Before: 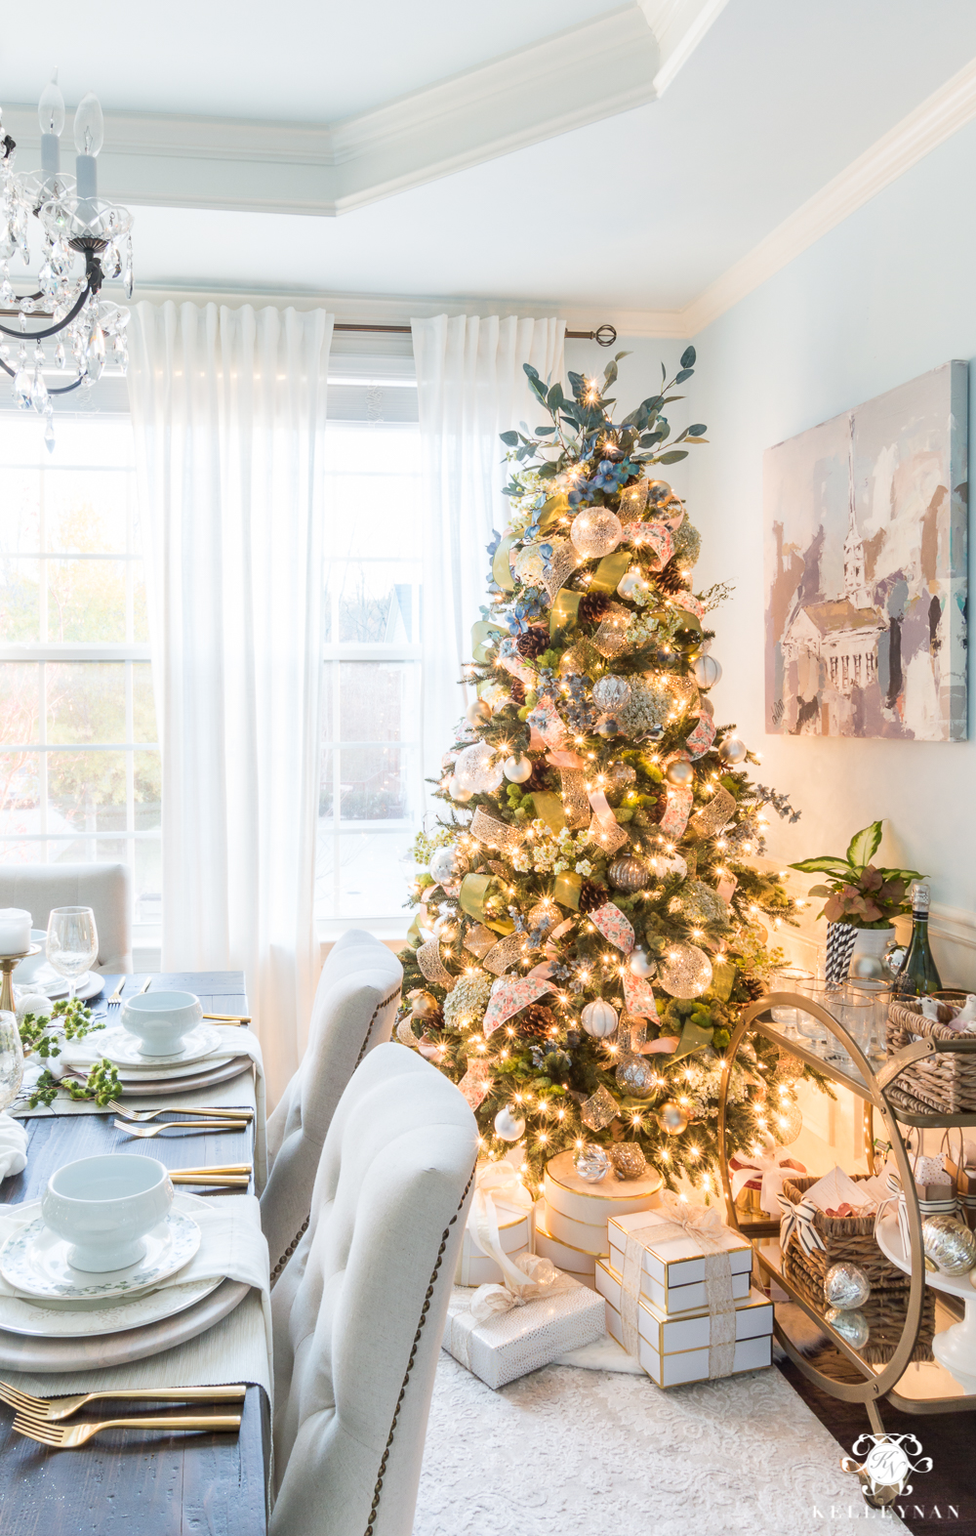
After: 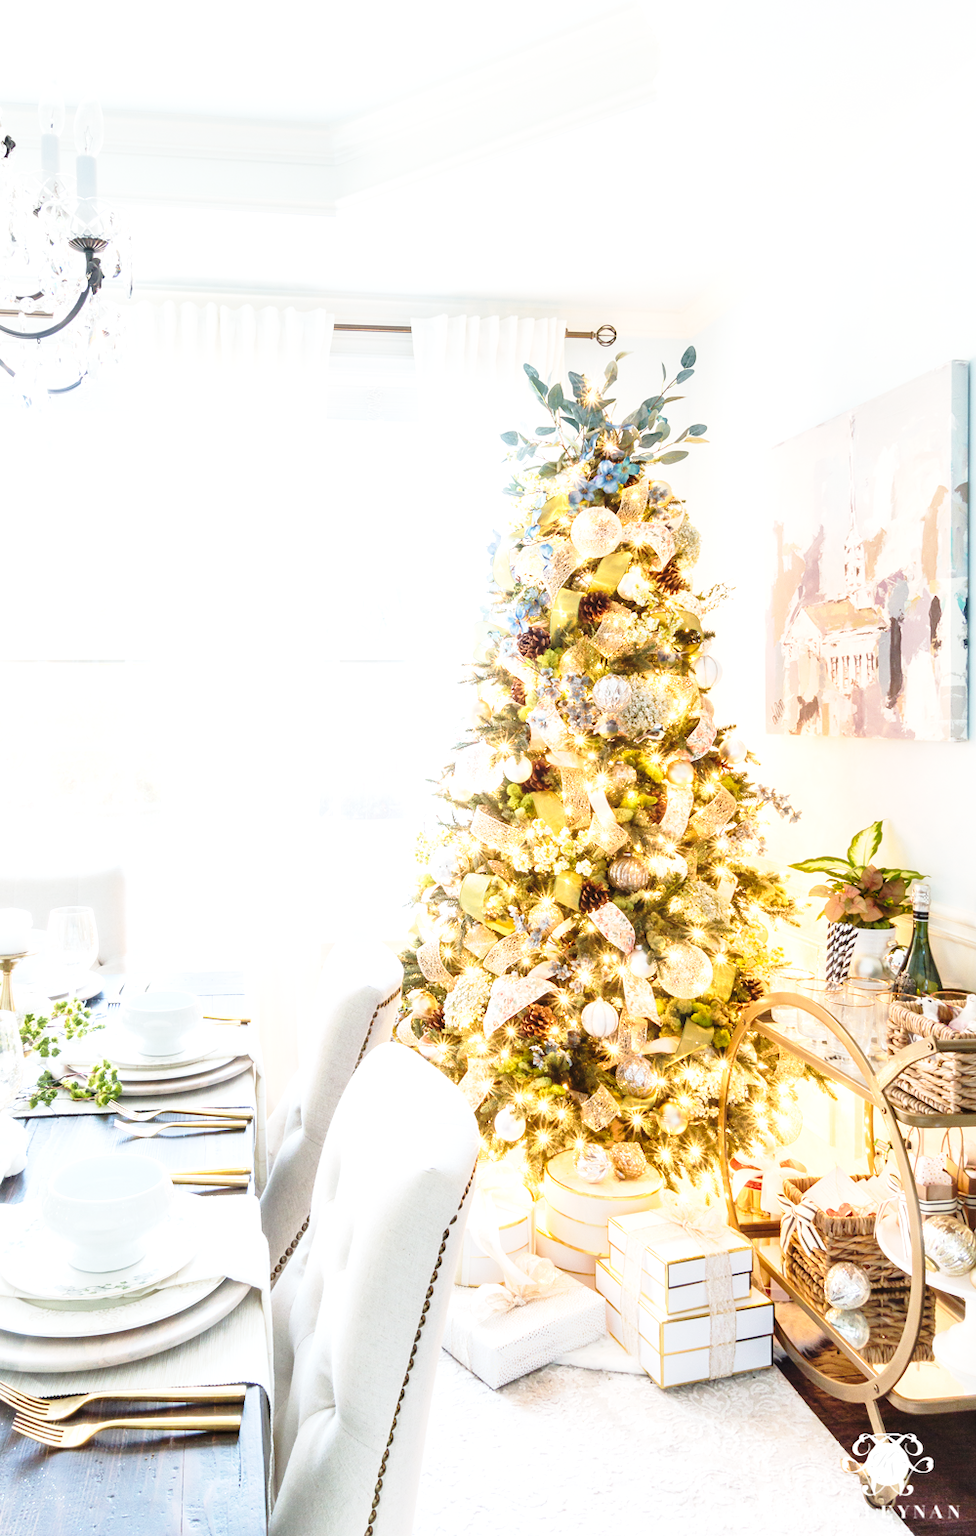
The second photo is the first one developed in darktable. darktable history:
base curve: curves: ch0 [(0, 0) (0.028, 0.03) (0.121, 0.232) (0.46, 0.748) (0.859, 0.968) (1, 1)], preserve colors none
exposure: black level correction 0, exposure 0.5 EV, compensate highlight preservation false
